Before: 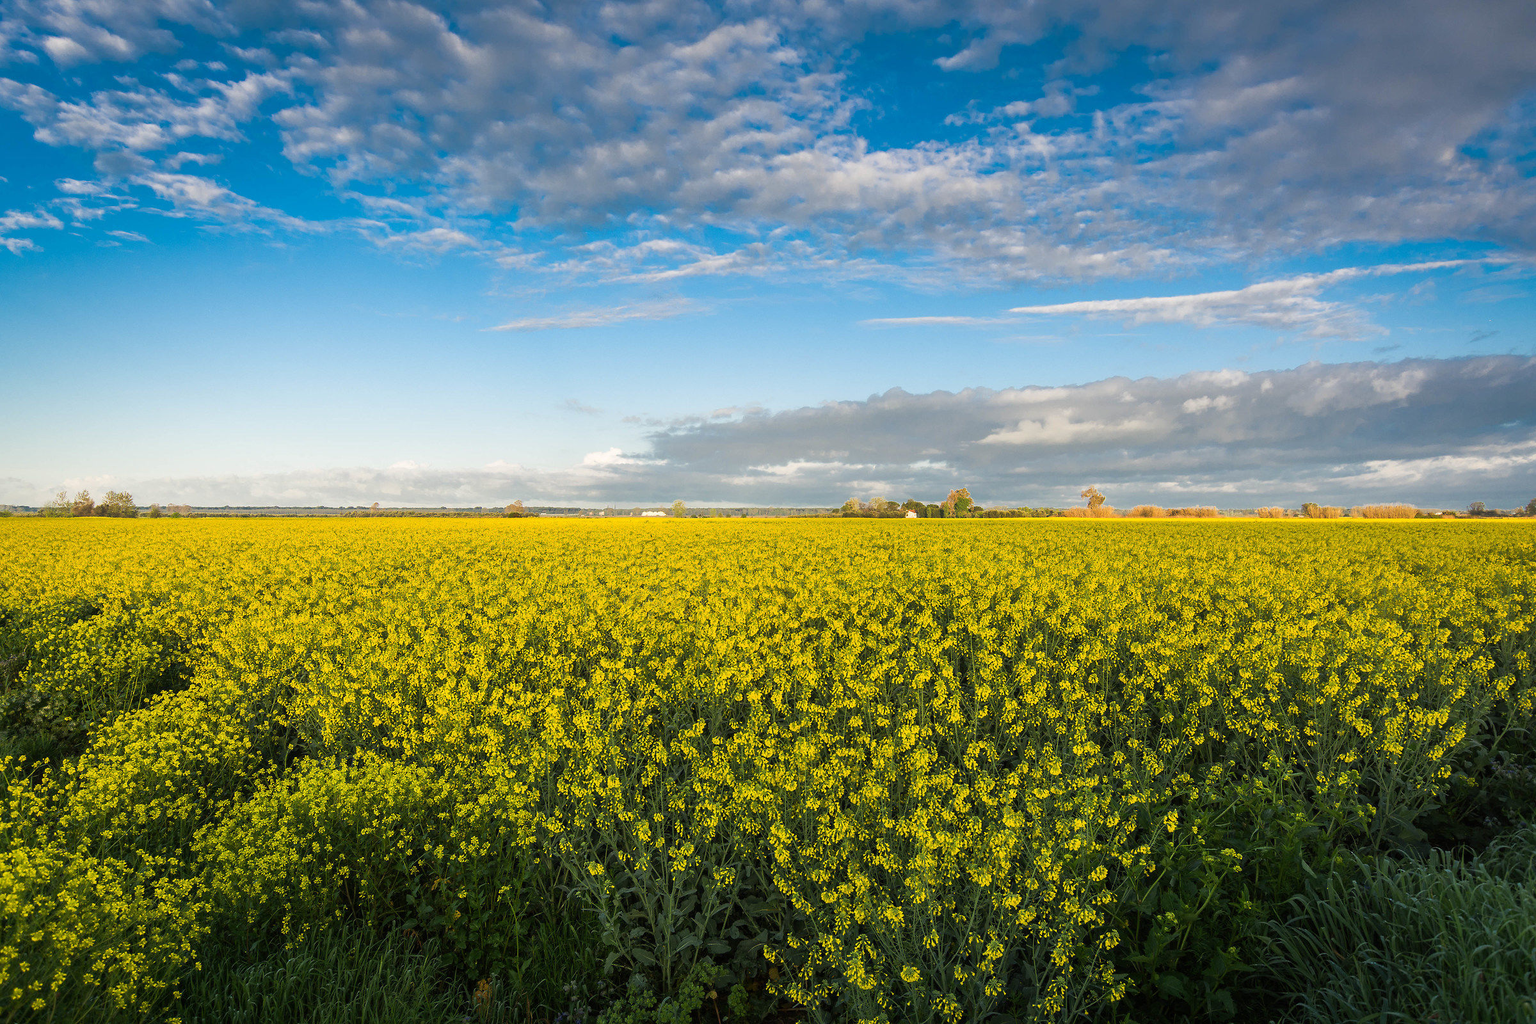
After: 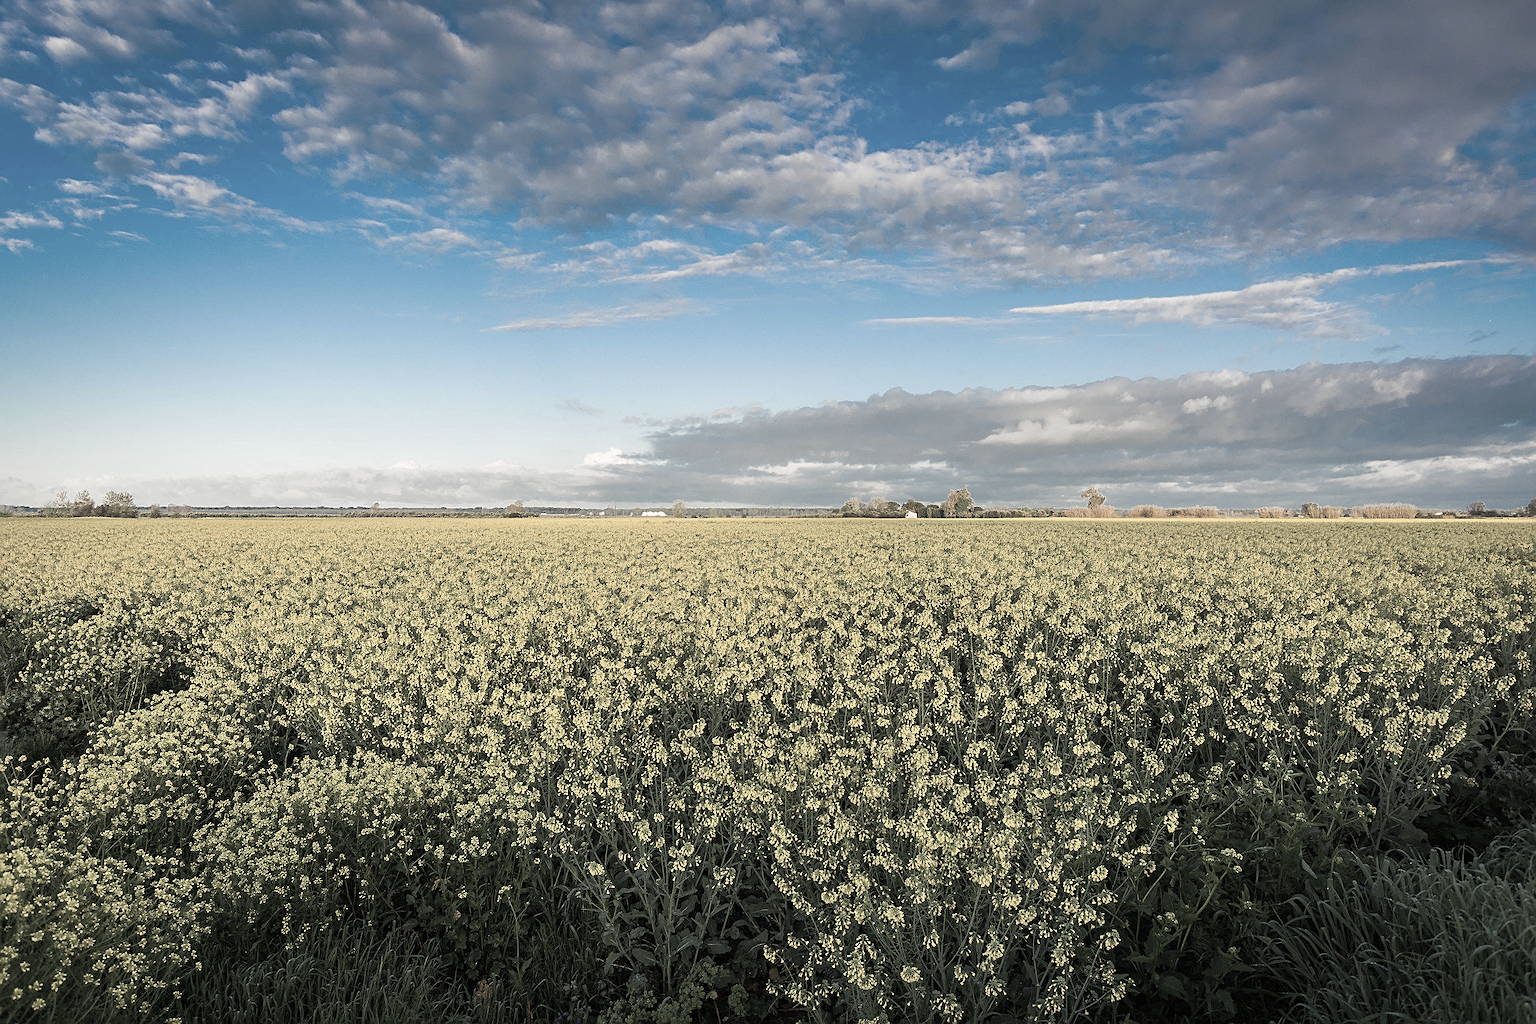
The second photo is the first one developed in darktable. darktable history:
sharpen: on, module defaults
color zones: curves: ch1 [(0.238, 0.163) (0.476, 0.2) (0.733, 0.322) (0.848, 0.134)]
